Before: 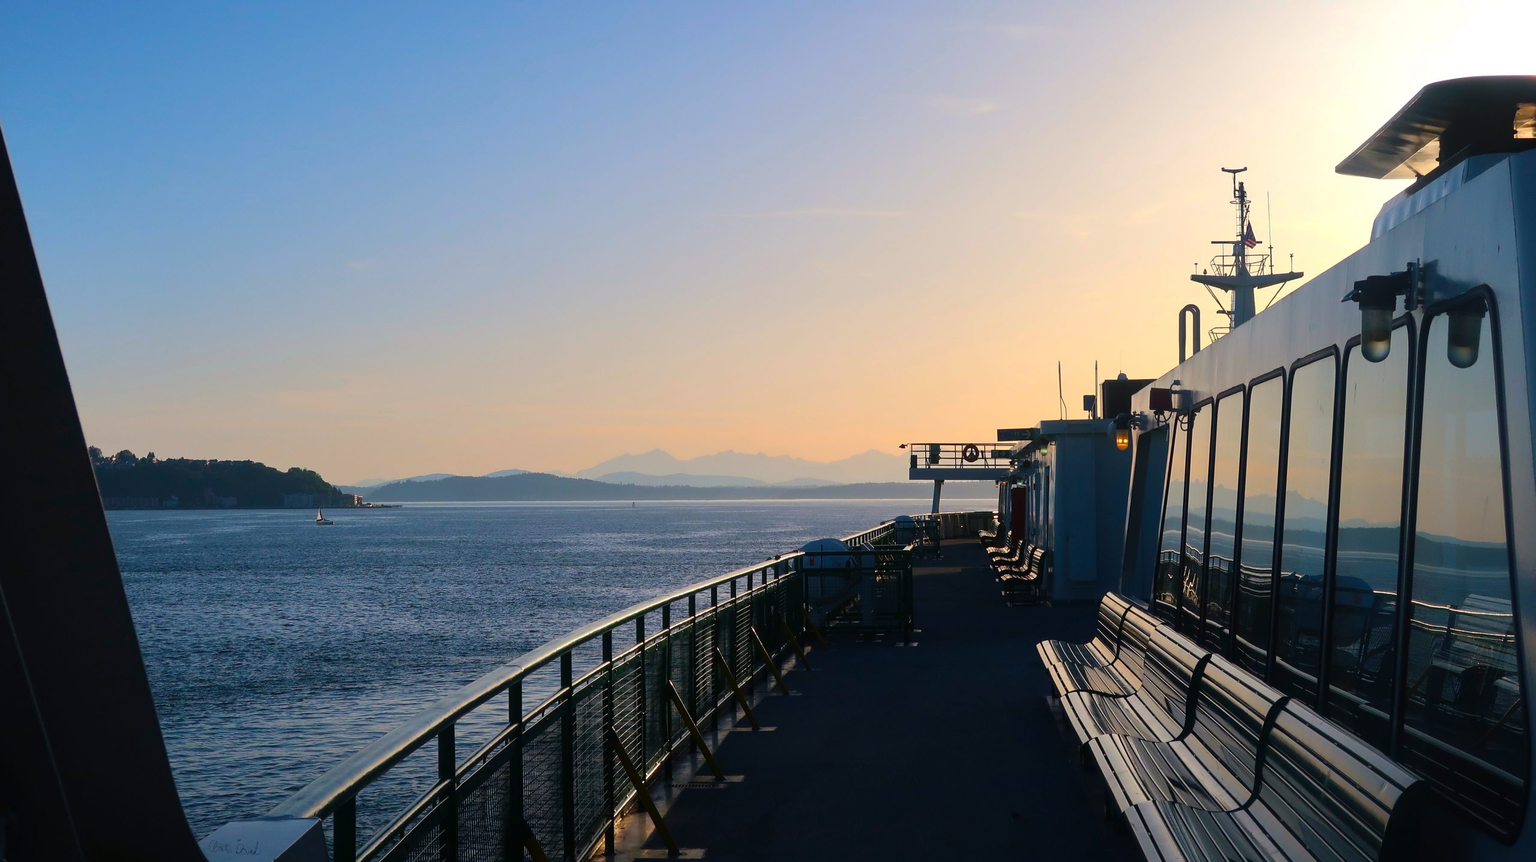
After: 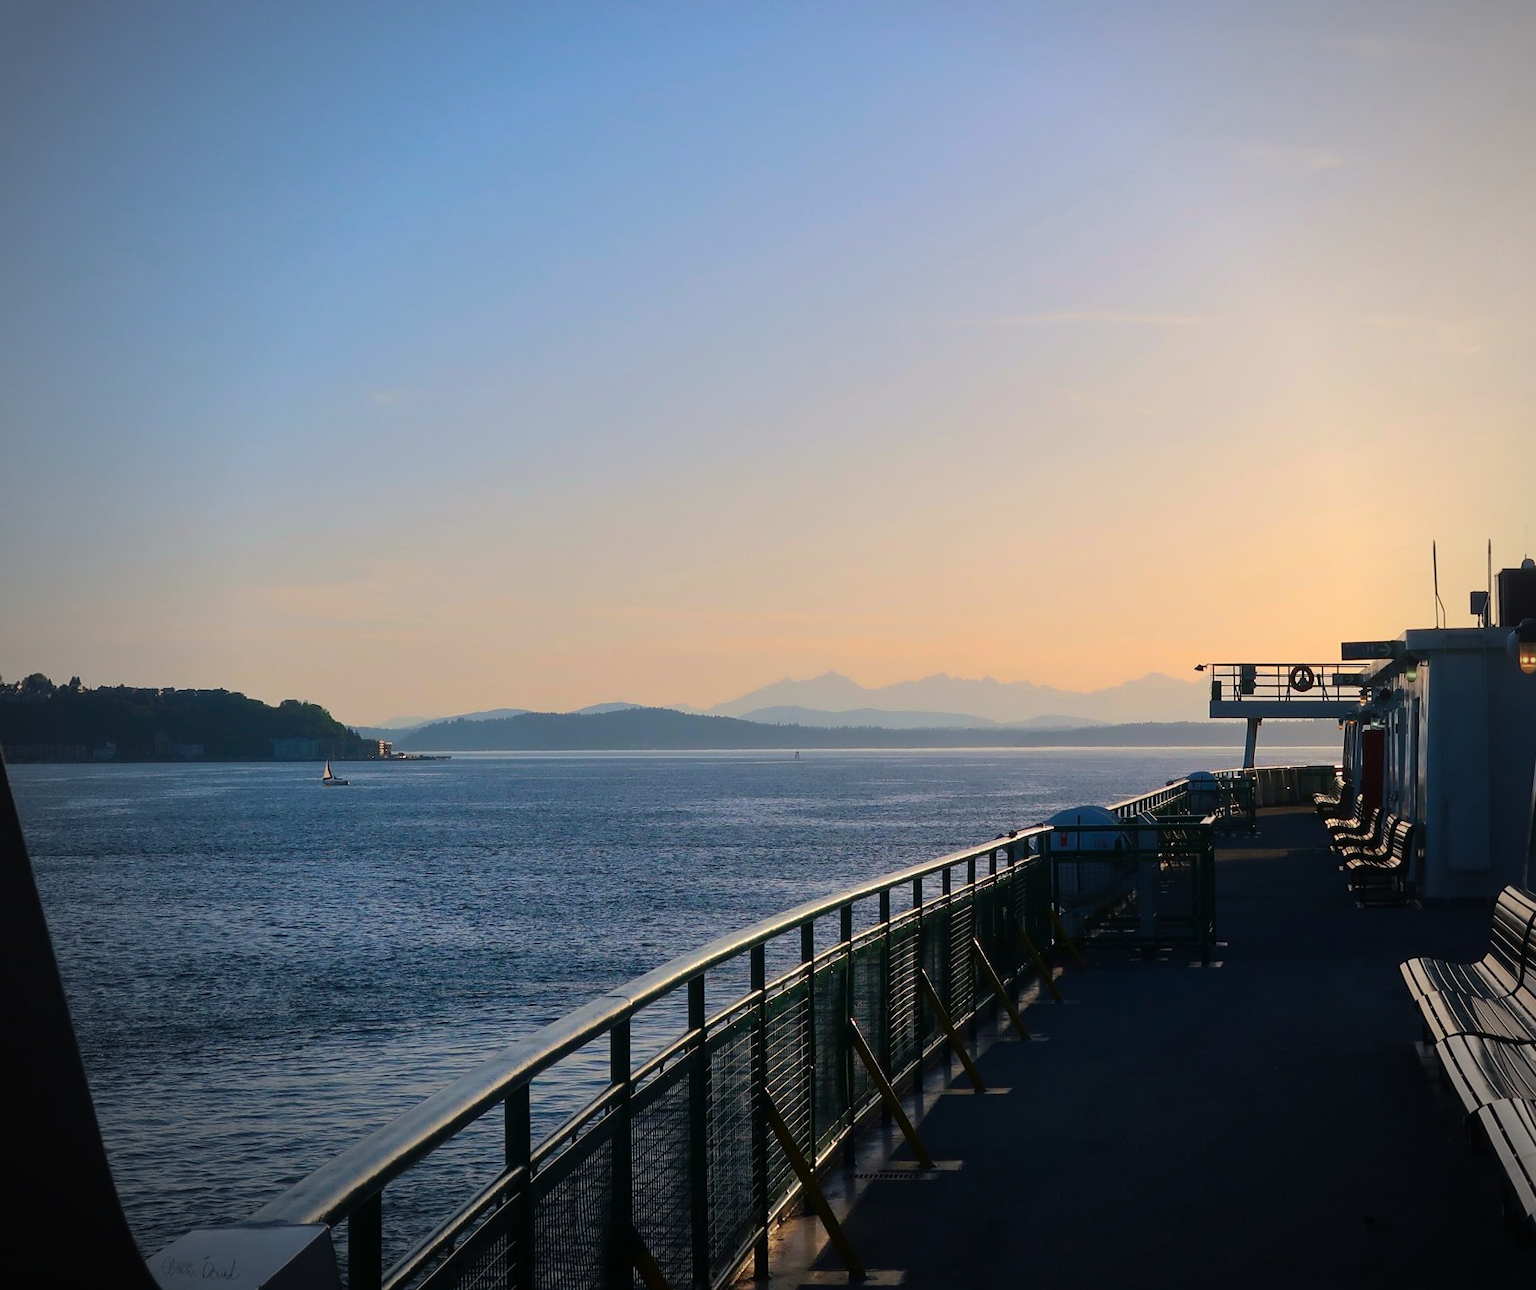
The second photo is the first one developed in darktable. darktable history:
vignetting: fall-off start 71.92%, center (0.034, -0.095)
exposure: compensate highlight preservation false
crop and rotate: left 6.568%, right 26.563%
